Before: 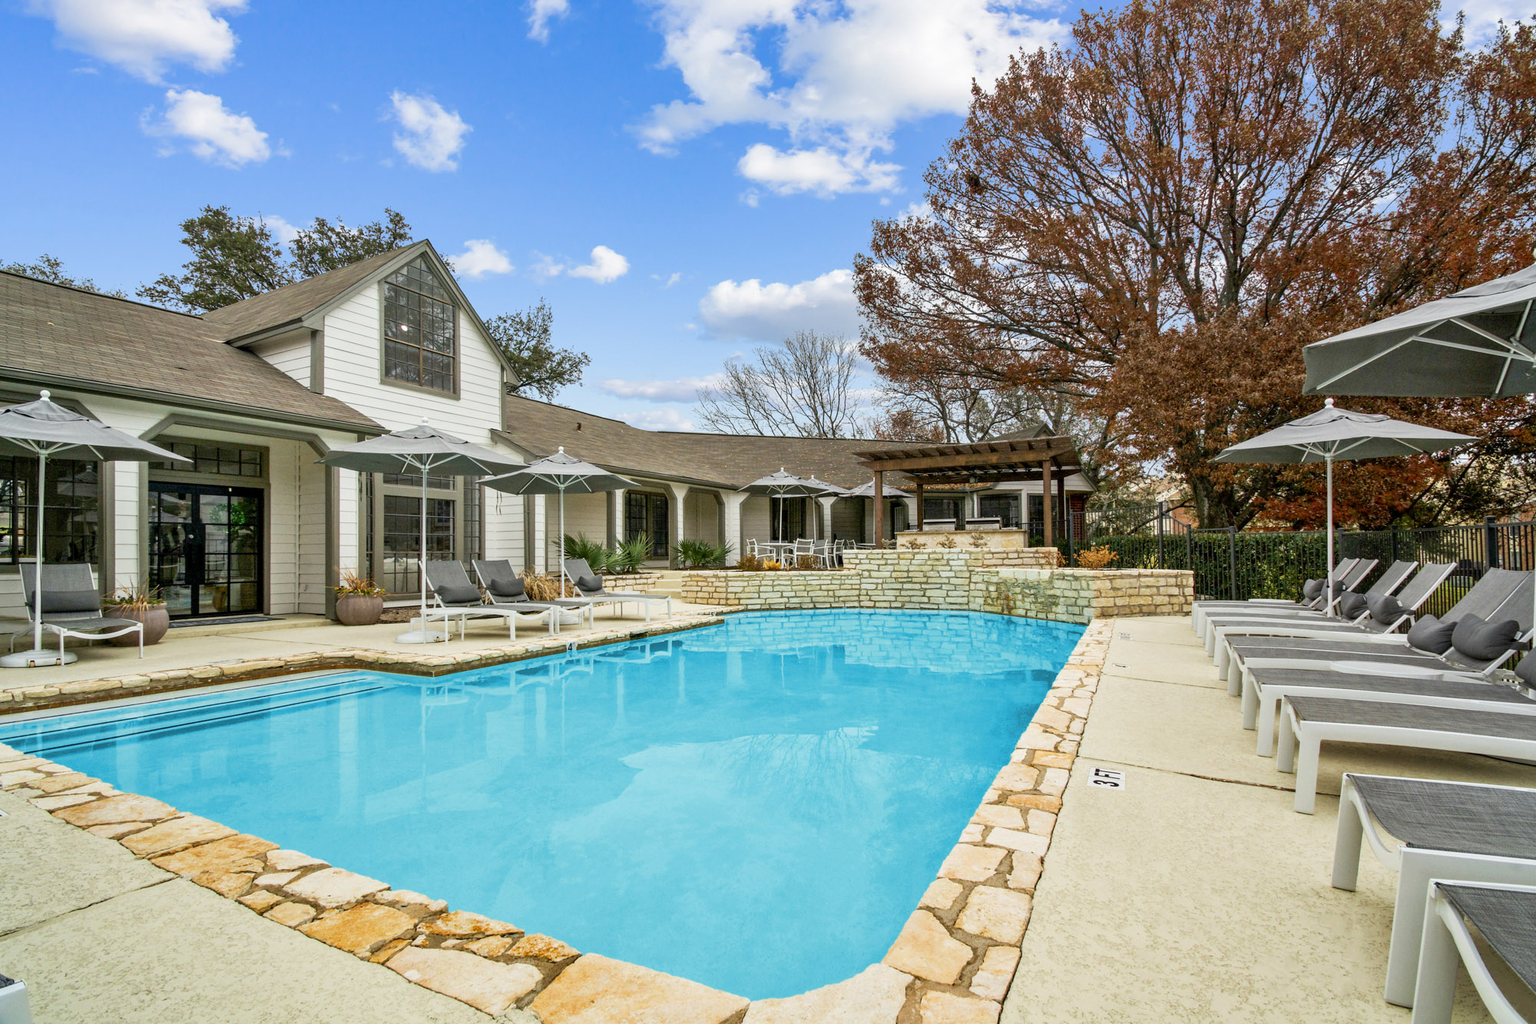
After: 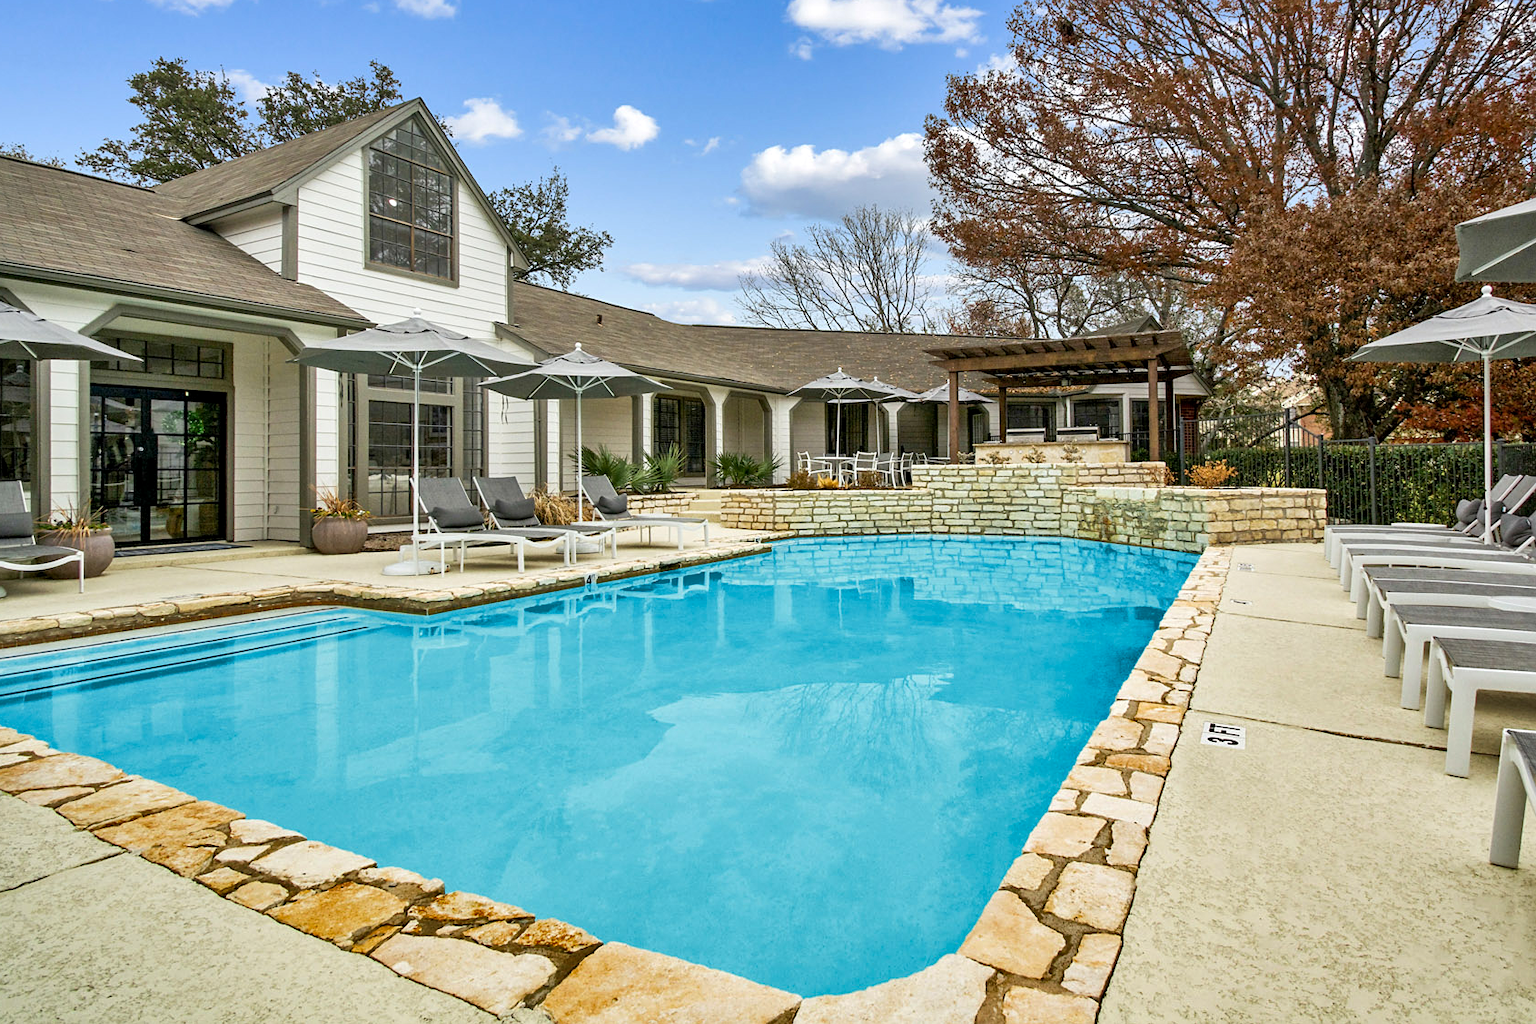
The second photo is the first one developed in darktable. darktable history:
exposure: black level correction 0.001, exposure 0.142 EV, compensate highlight preservation false
shadows and highlights: highlights color adjustment 56.73%, soften with gaussian
crop and rotate: left 4.72%, top 15.325%, right 10.708%
sharpen: amount 0.205
